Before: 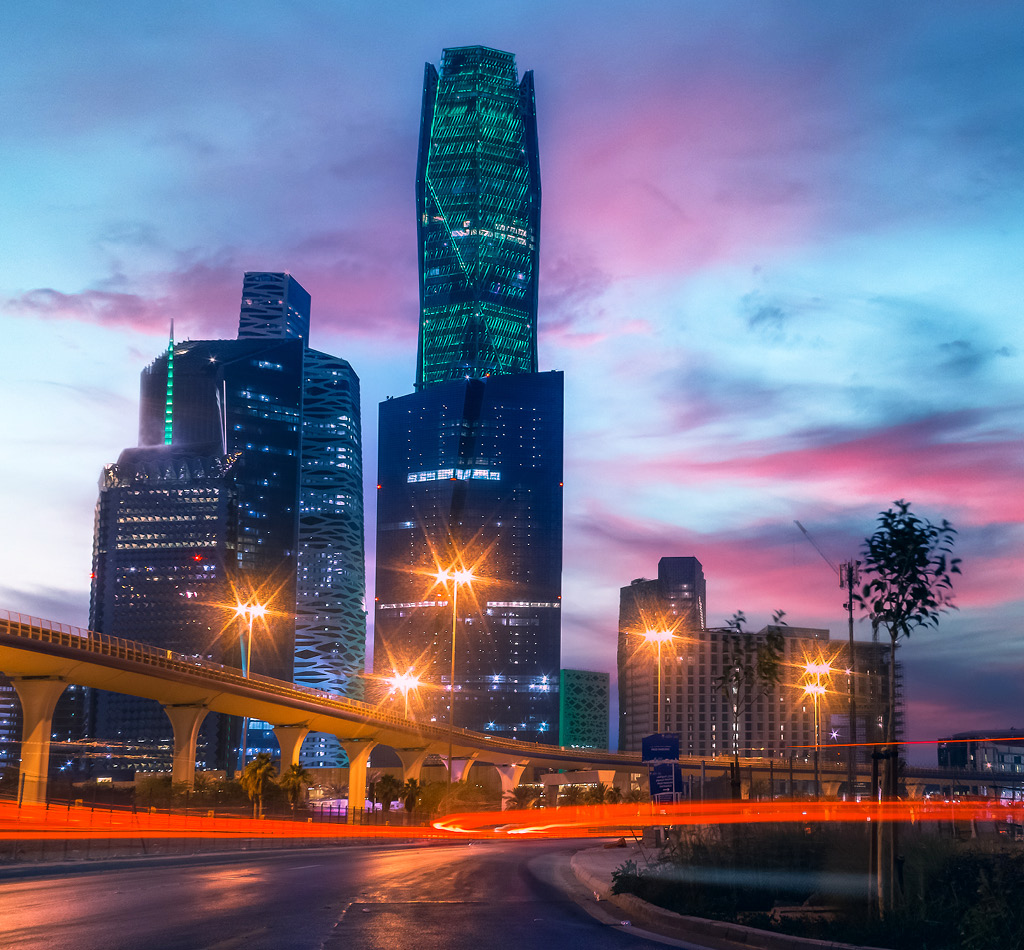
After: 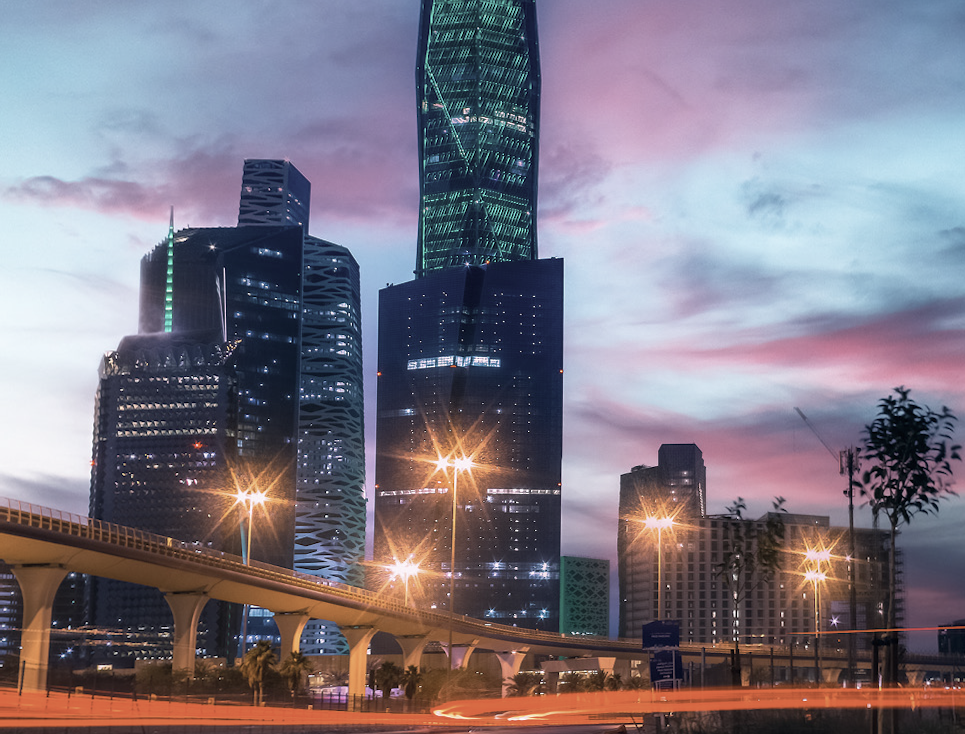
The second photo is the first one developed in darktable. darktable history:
color correction: highlights b* -0.018, saturation 0.597
crop and rotate: angle 0.064°, top 11.85%, right 5.551%, bottom 10.774%
